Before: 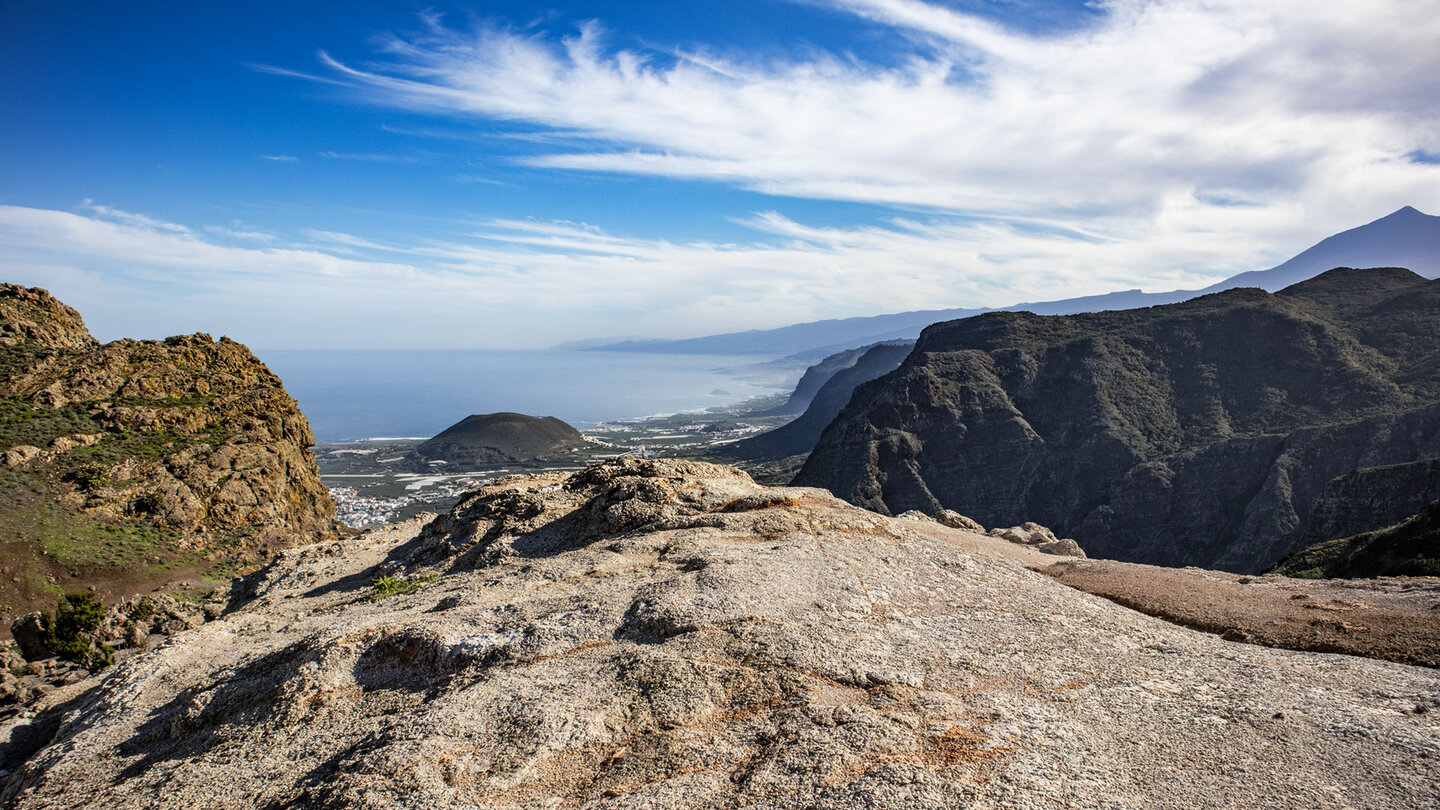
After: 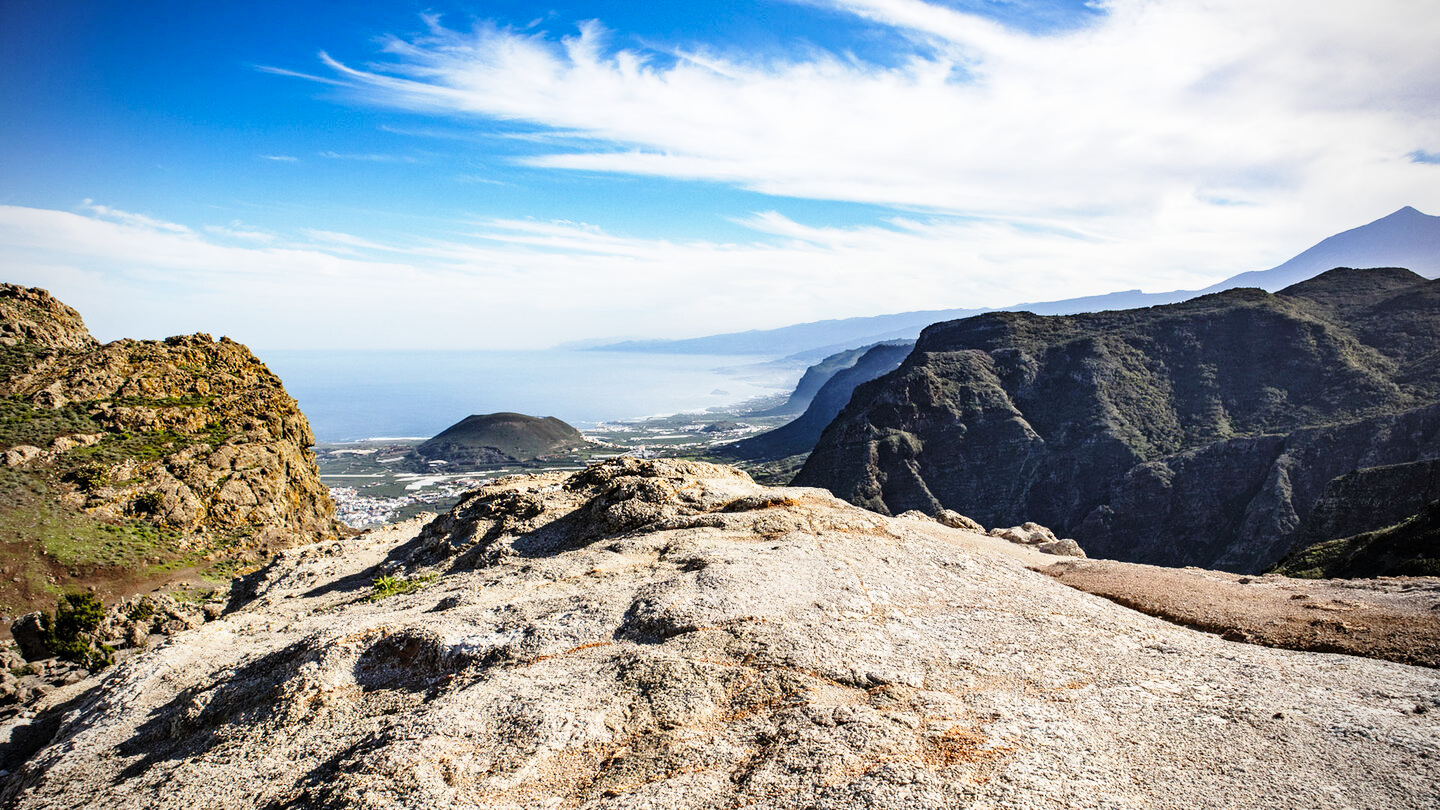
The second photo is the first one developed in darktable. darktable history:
base curve: curves: ch0 [(0, 0) (0.028, 0.03) (0.121, 0.232) (0.46, 0.748) (0.859, 0.968) (1, 1)], preserve colors none
vignetting: fall-off radius 83.06%
